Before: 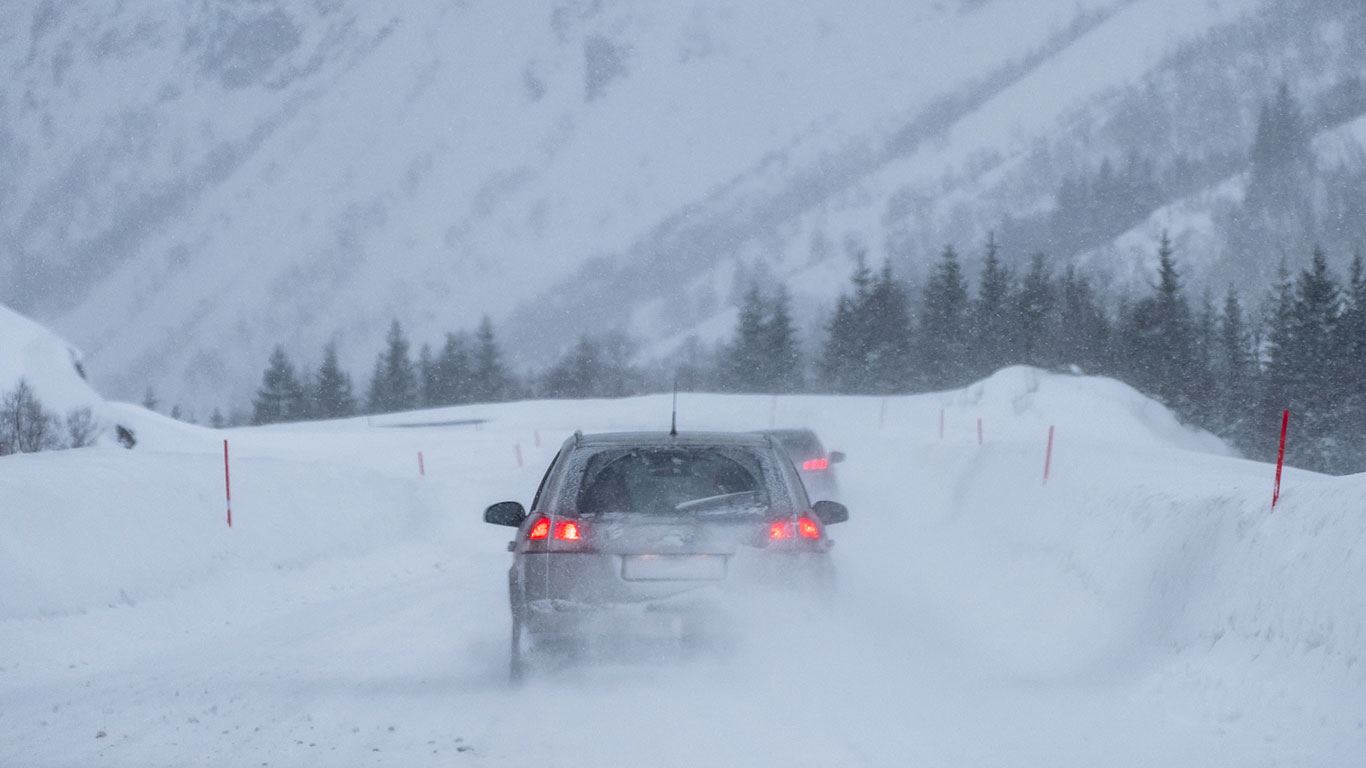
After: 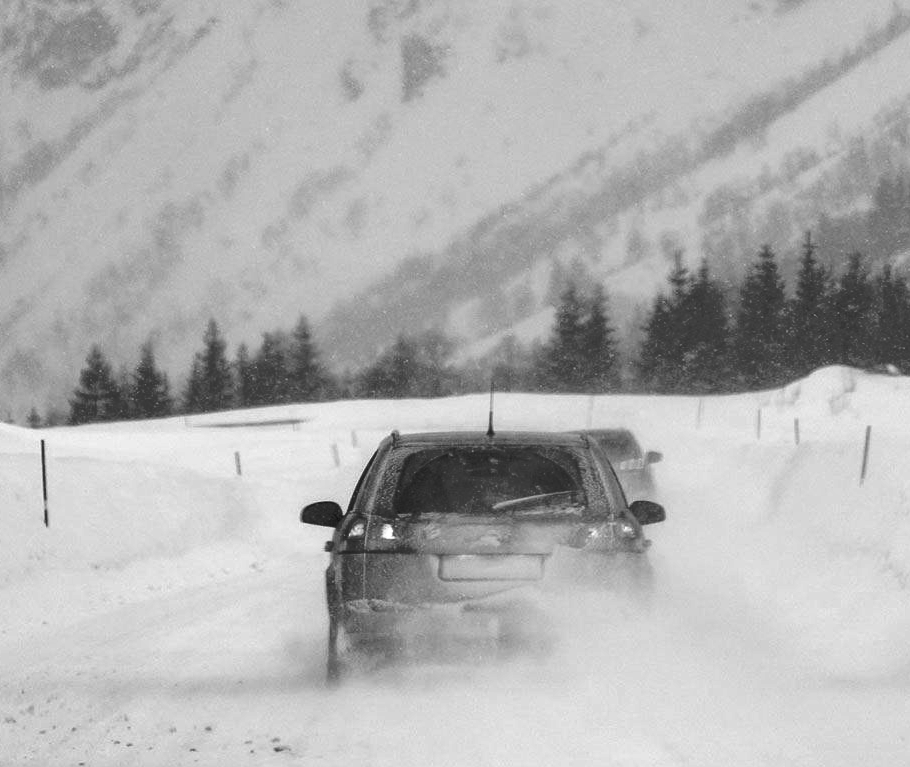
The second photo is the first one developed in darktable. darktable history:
color balance rgb: linear chroma grading › global chroma 25%, perceptual saturation grading › global saturation 45%, perceptual saturation grading › highlights -50%, perceptual saturation grading › shadows 30%, perceptual brilliance grading › global brilliance 18%, global vibrance 40%
crop and rotate: left 13.409%, right 19.924%
monochrome: a 16.06, b 15.48, size 1
shadows and highlights: radius 264.75, soften with gaussian
